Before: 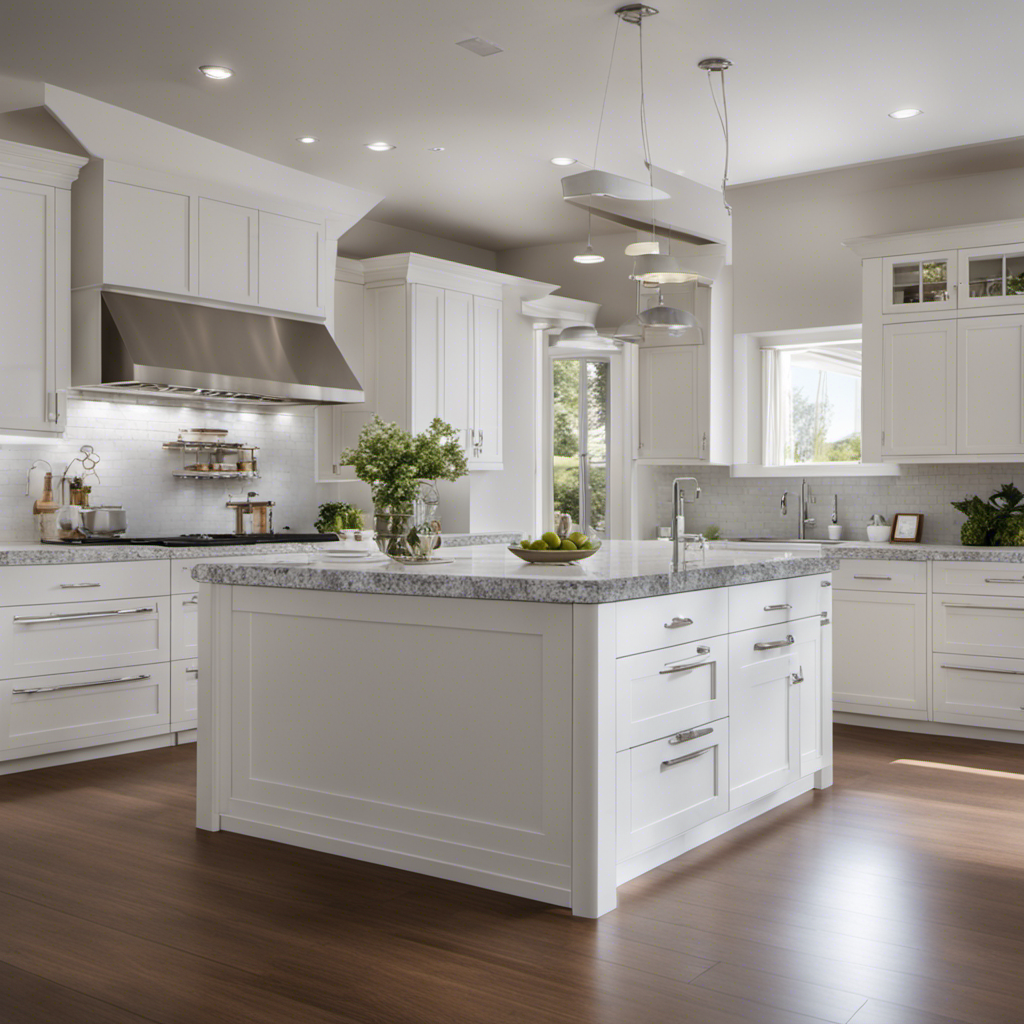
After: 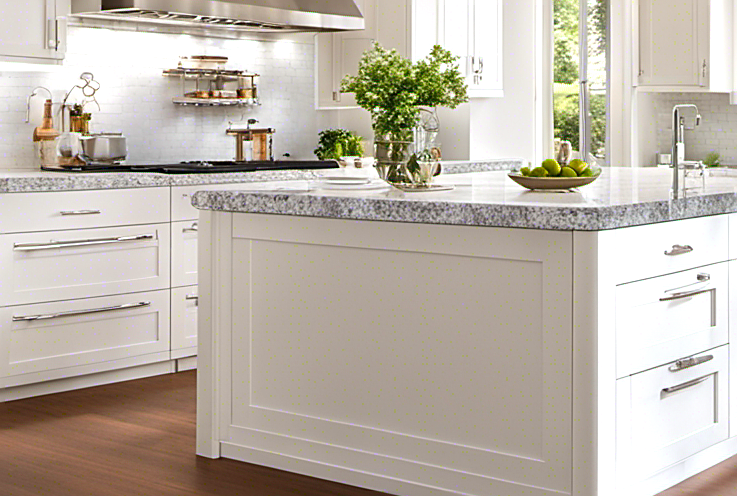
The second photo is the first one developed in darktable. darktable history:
crop: top 36.498%, right 27.964%, bottom 14.995%
sharpen: amount 0.6
exposure: exposure 0.636 EV, compensate highlight preservation false
color contrast: green-magenta contrast 1.69, blue-yellow contrast 1.49
